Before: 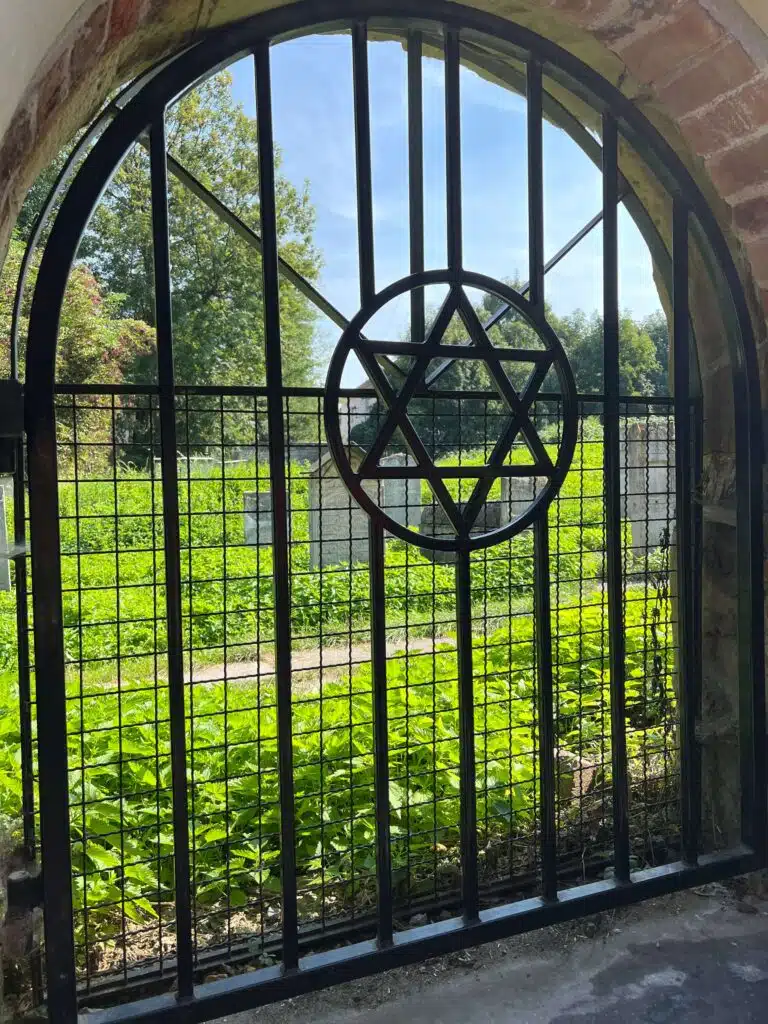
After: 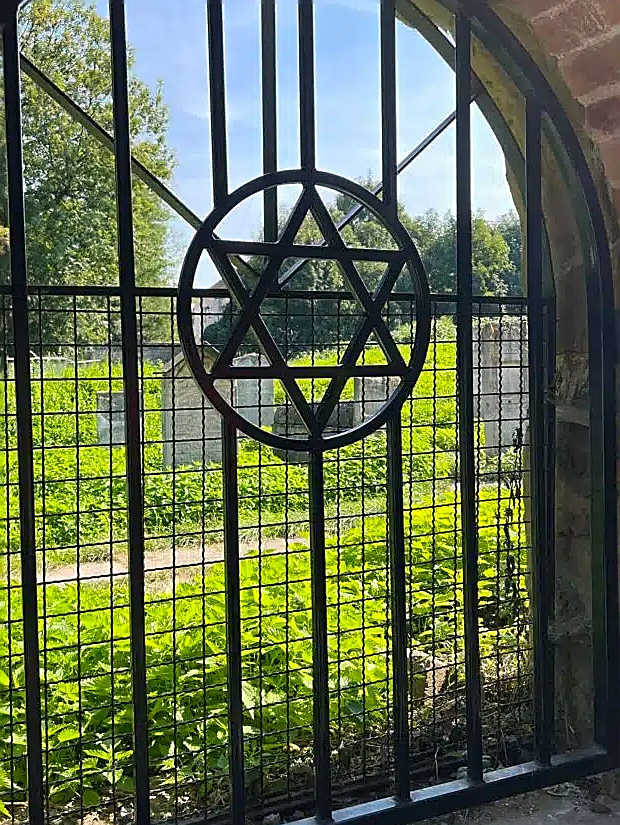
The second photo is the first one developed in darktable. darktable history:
crop: left 19.176%, top 9.771%, right 0.001%, bottom 9.625%
color balance rgb: shadows lift › hue 85.34°, highlights gain › chroma 0.921%, highlights gain › hue 28.62°, perceptual saturation grading › global saturation -1.41%, global vibrance 25.156%
sharpen: radius 1.369, amount 1.244, threshold 0.621
